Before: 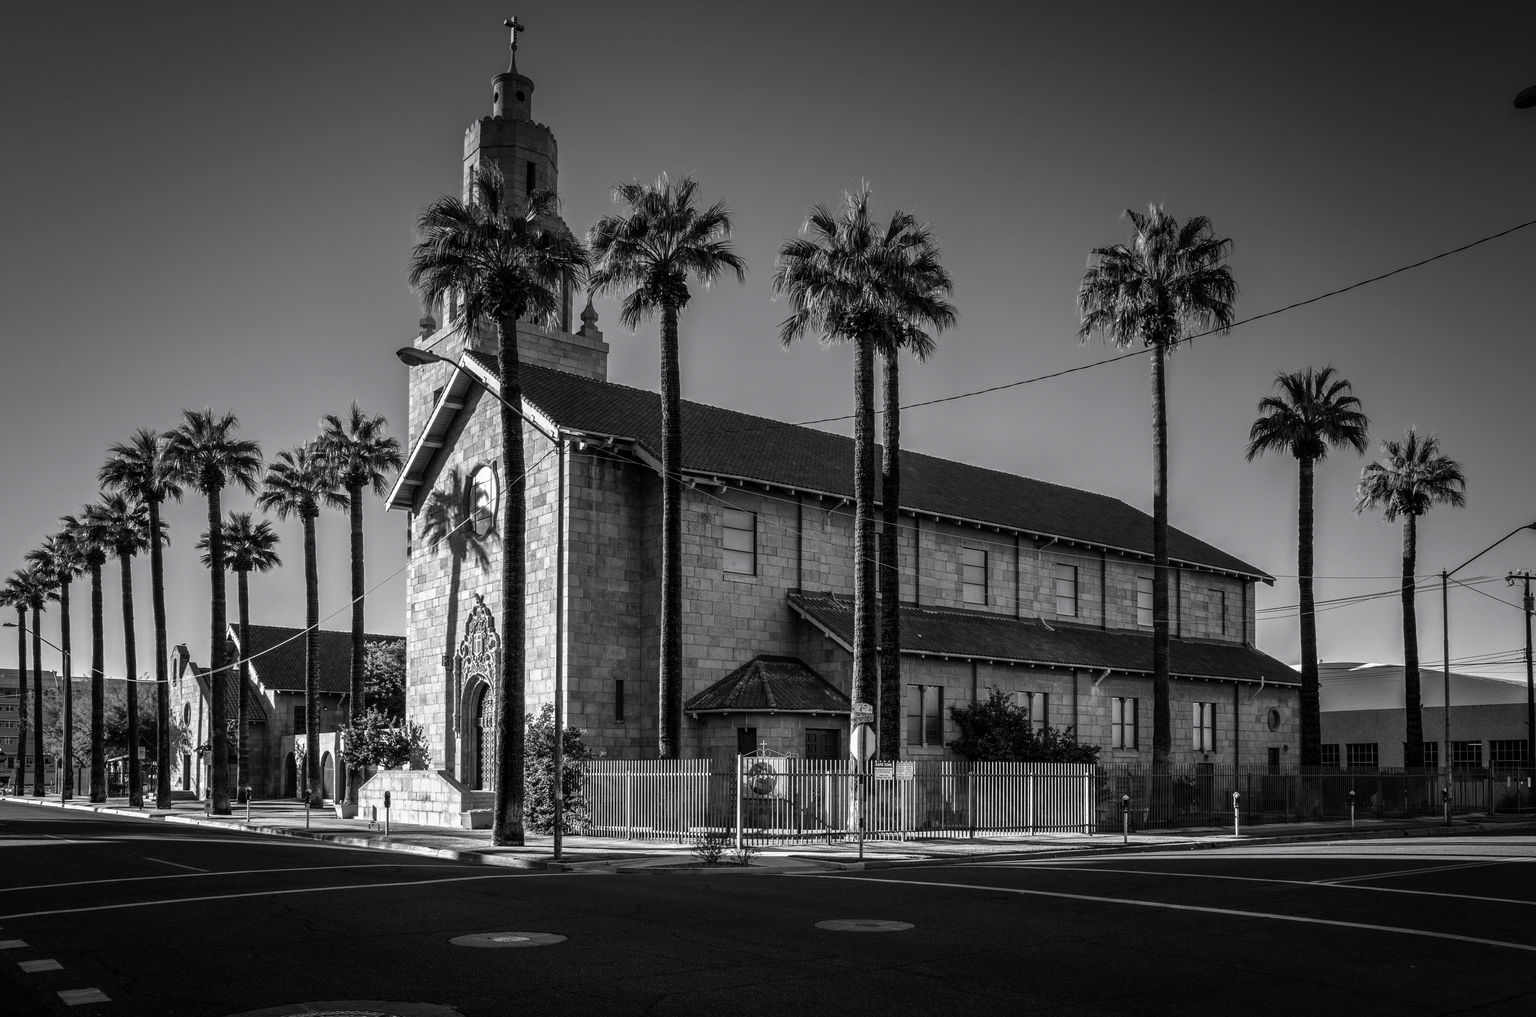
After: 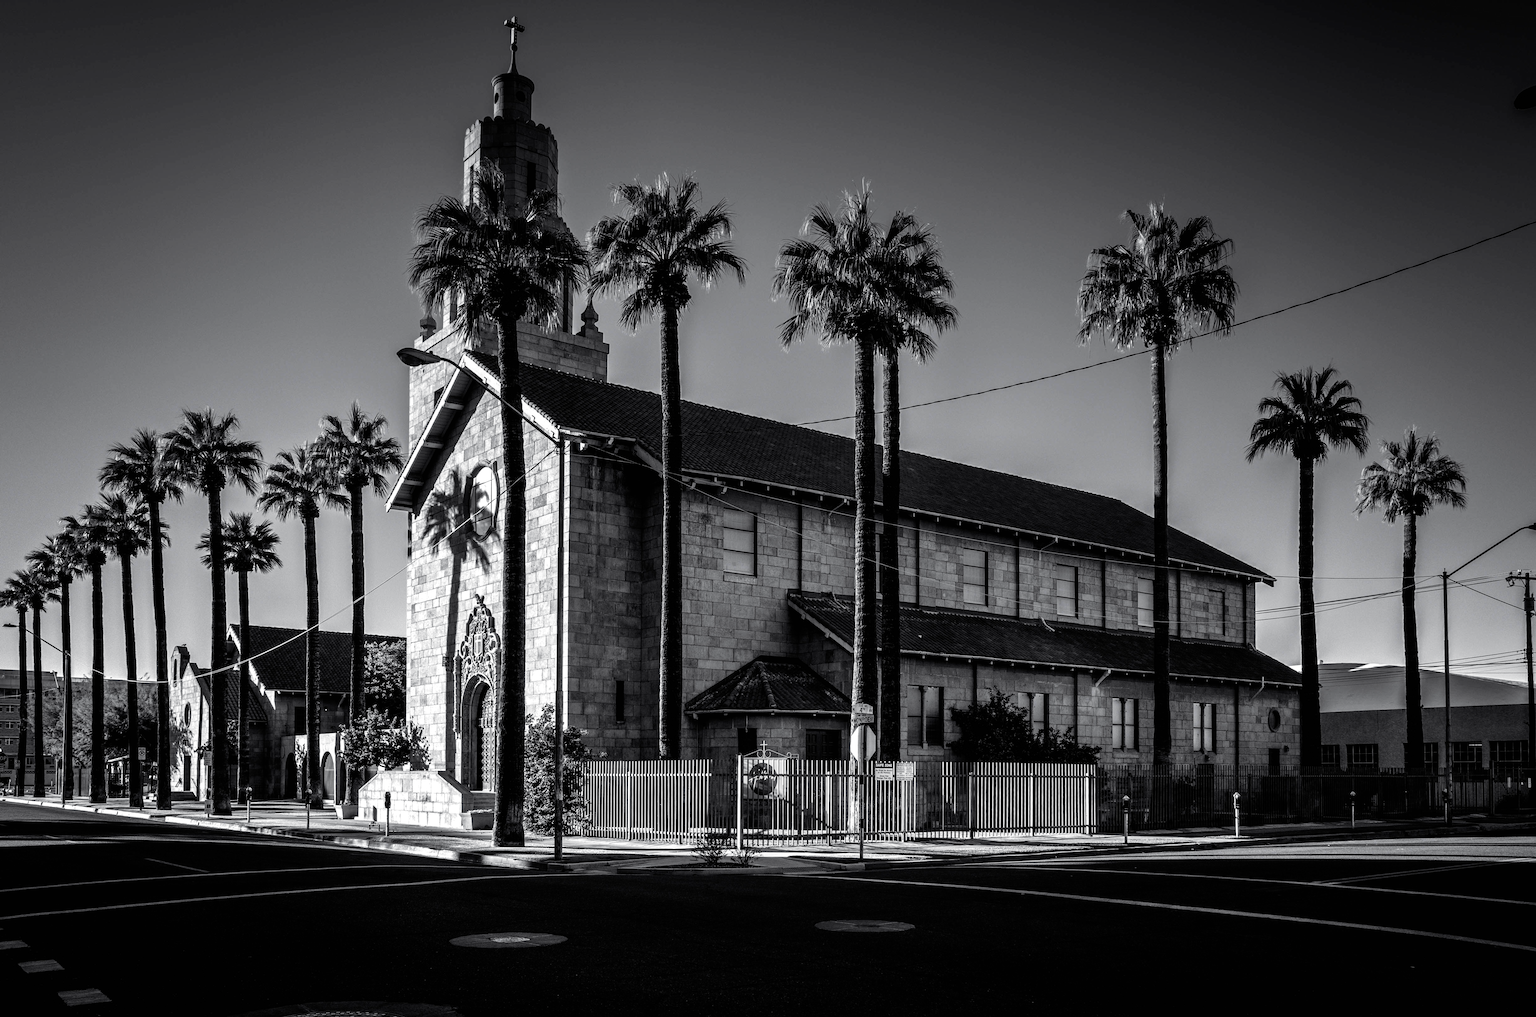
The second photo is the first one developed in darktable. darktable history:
filmic rgb: black relative exposure -8.2 EV, white relative exposure 2.2 EV, threshold 3 EV, hardness 7.11, latitude 75%, contrast 1.325, highlights saturation mix -2%, shadows ↔ highlights balance 30%, preserve chrominance no, color science v5 (2021), contrast in shadows safe, contrast in highlights safe, enable highlight reconstruction true
exposure: black level correction -0.003, exposure 0.04 EV, compensate highlight preservation false
